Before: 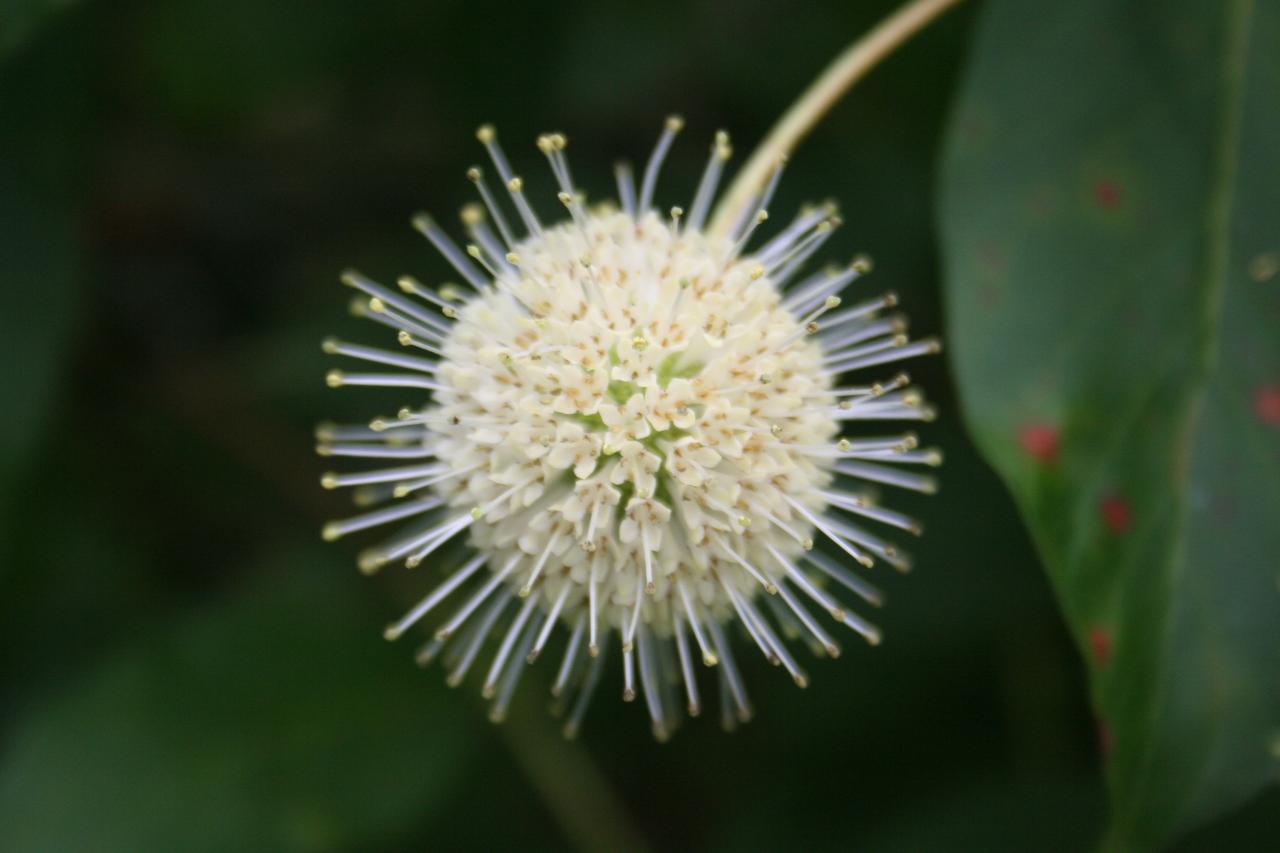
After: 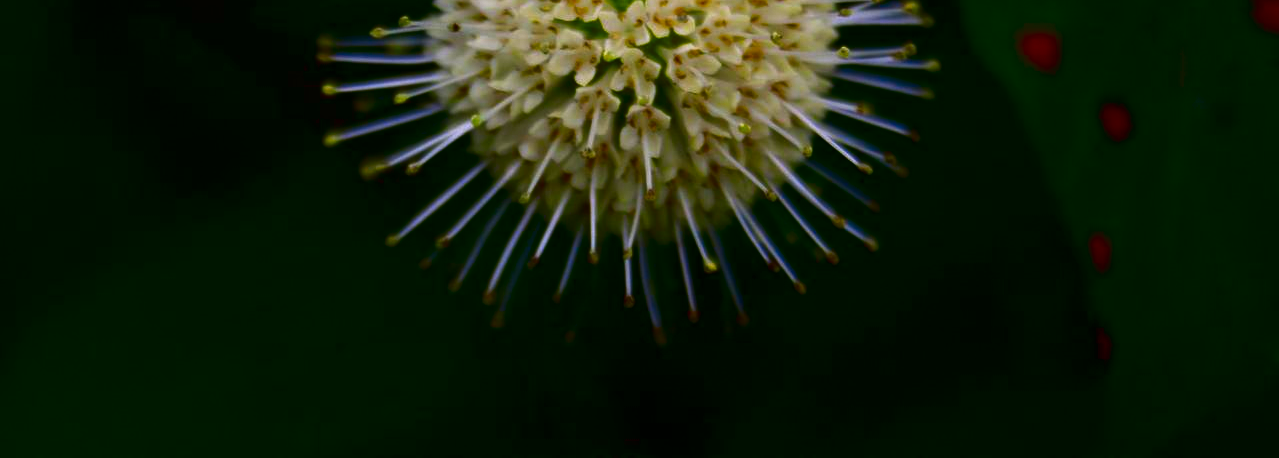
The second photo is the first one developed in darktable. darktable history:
base curve: curves: ch0 [(0, 0) (0.472, 0.508) (1, 1)]
crop and rotate: top 46.237%
contrast brightness saturation: brightness -1, saturation 1
bloom: size 3%, threshold 100%, strength 0%
